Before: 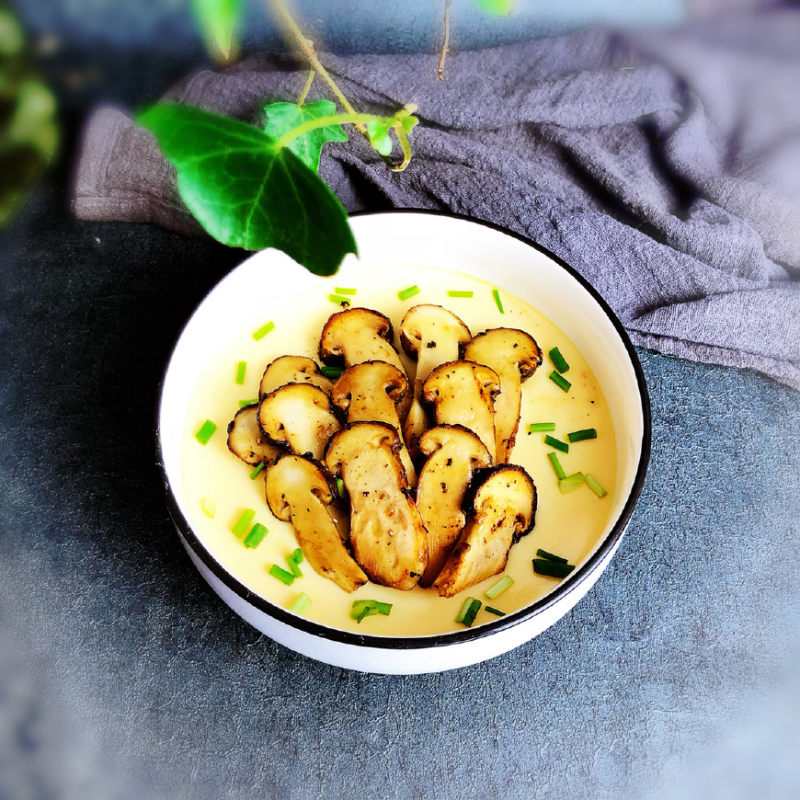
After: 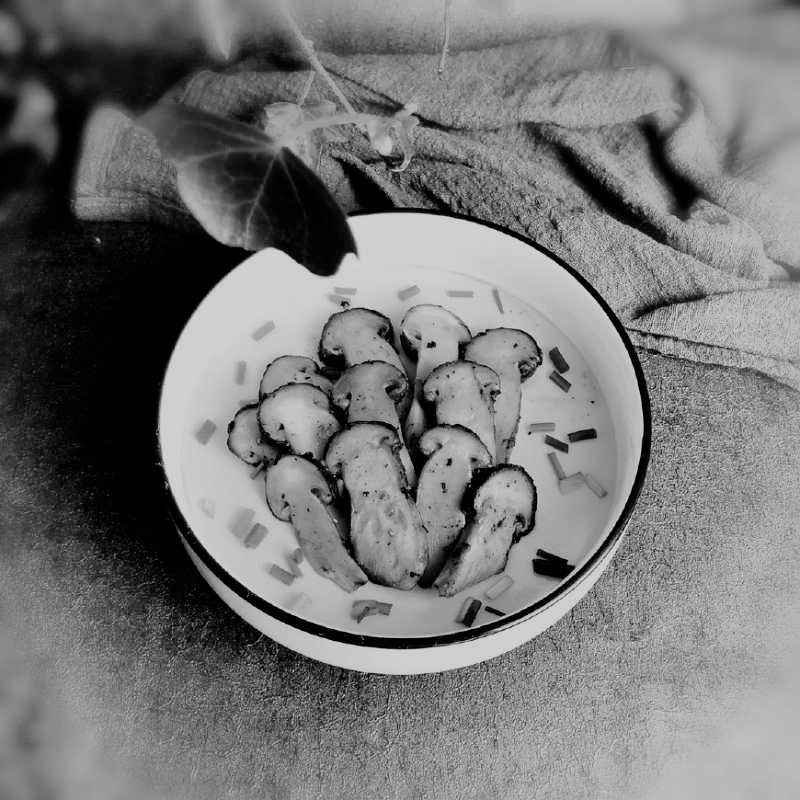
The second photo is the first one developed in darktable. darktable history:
color calibration: output gray [0.246, 0.254, 0.501, 0], gray › normalize channels true, illuminant same as pipeline (D50), adaptation XYZ, x 0.346, y 0.359, gamut compression 0
filmic rgb: black relative exposure -7.65 EV, white relative exposure 4.56 EV, hardness 3.61
